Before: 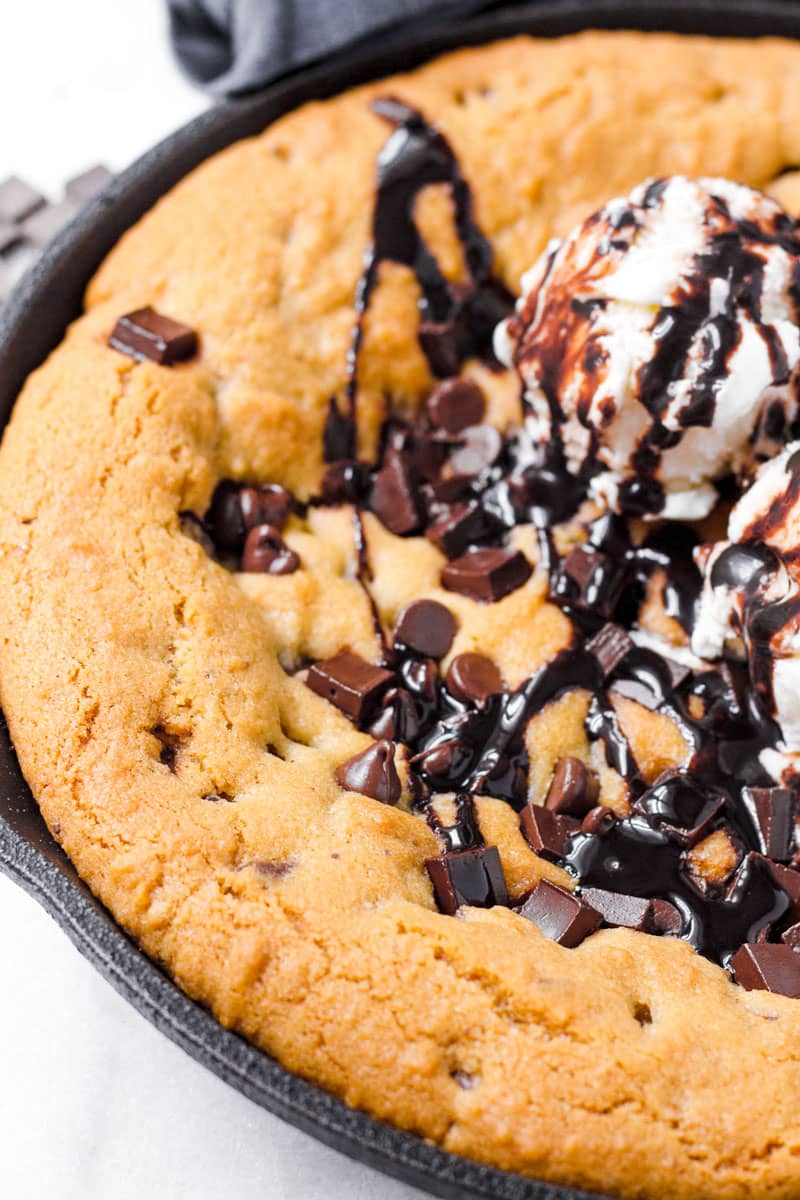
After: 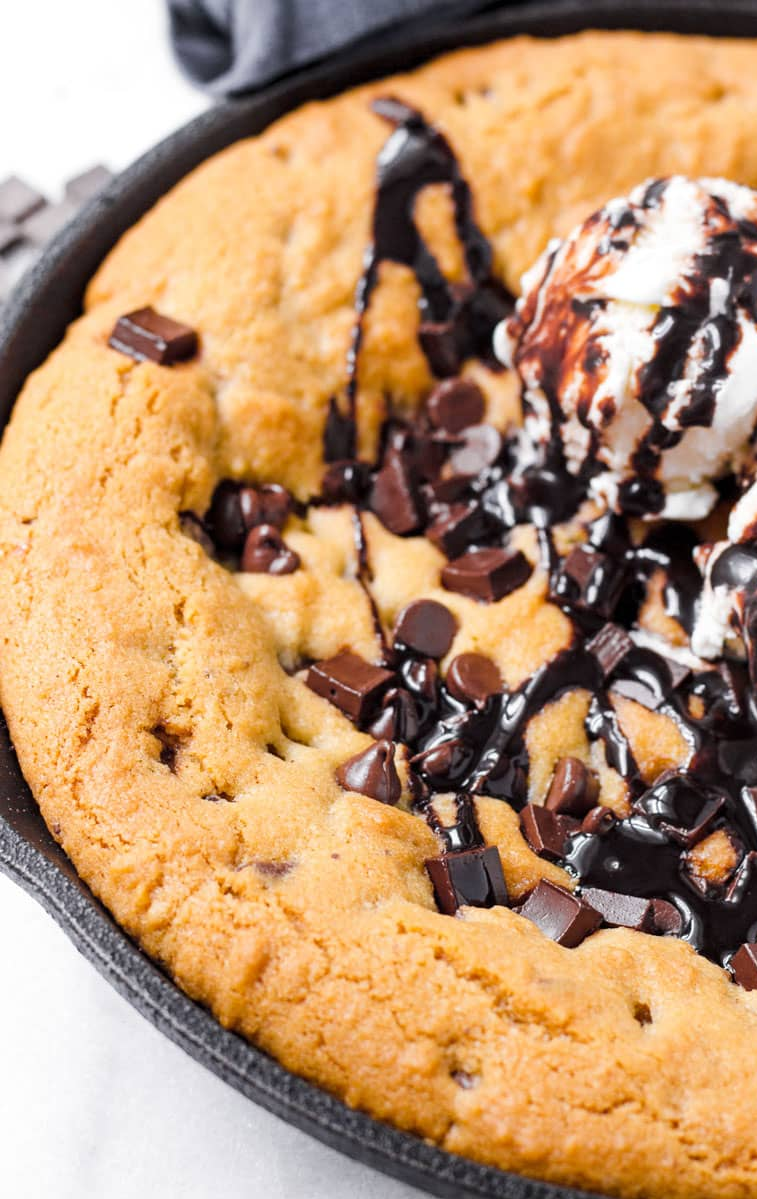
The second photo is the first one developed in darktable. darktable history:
crop and rotate: left 0%, right 5.351%
